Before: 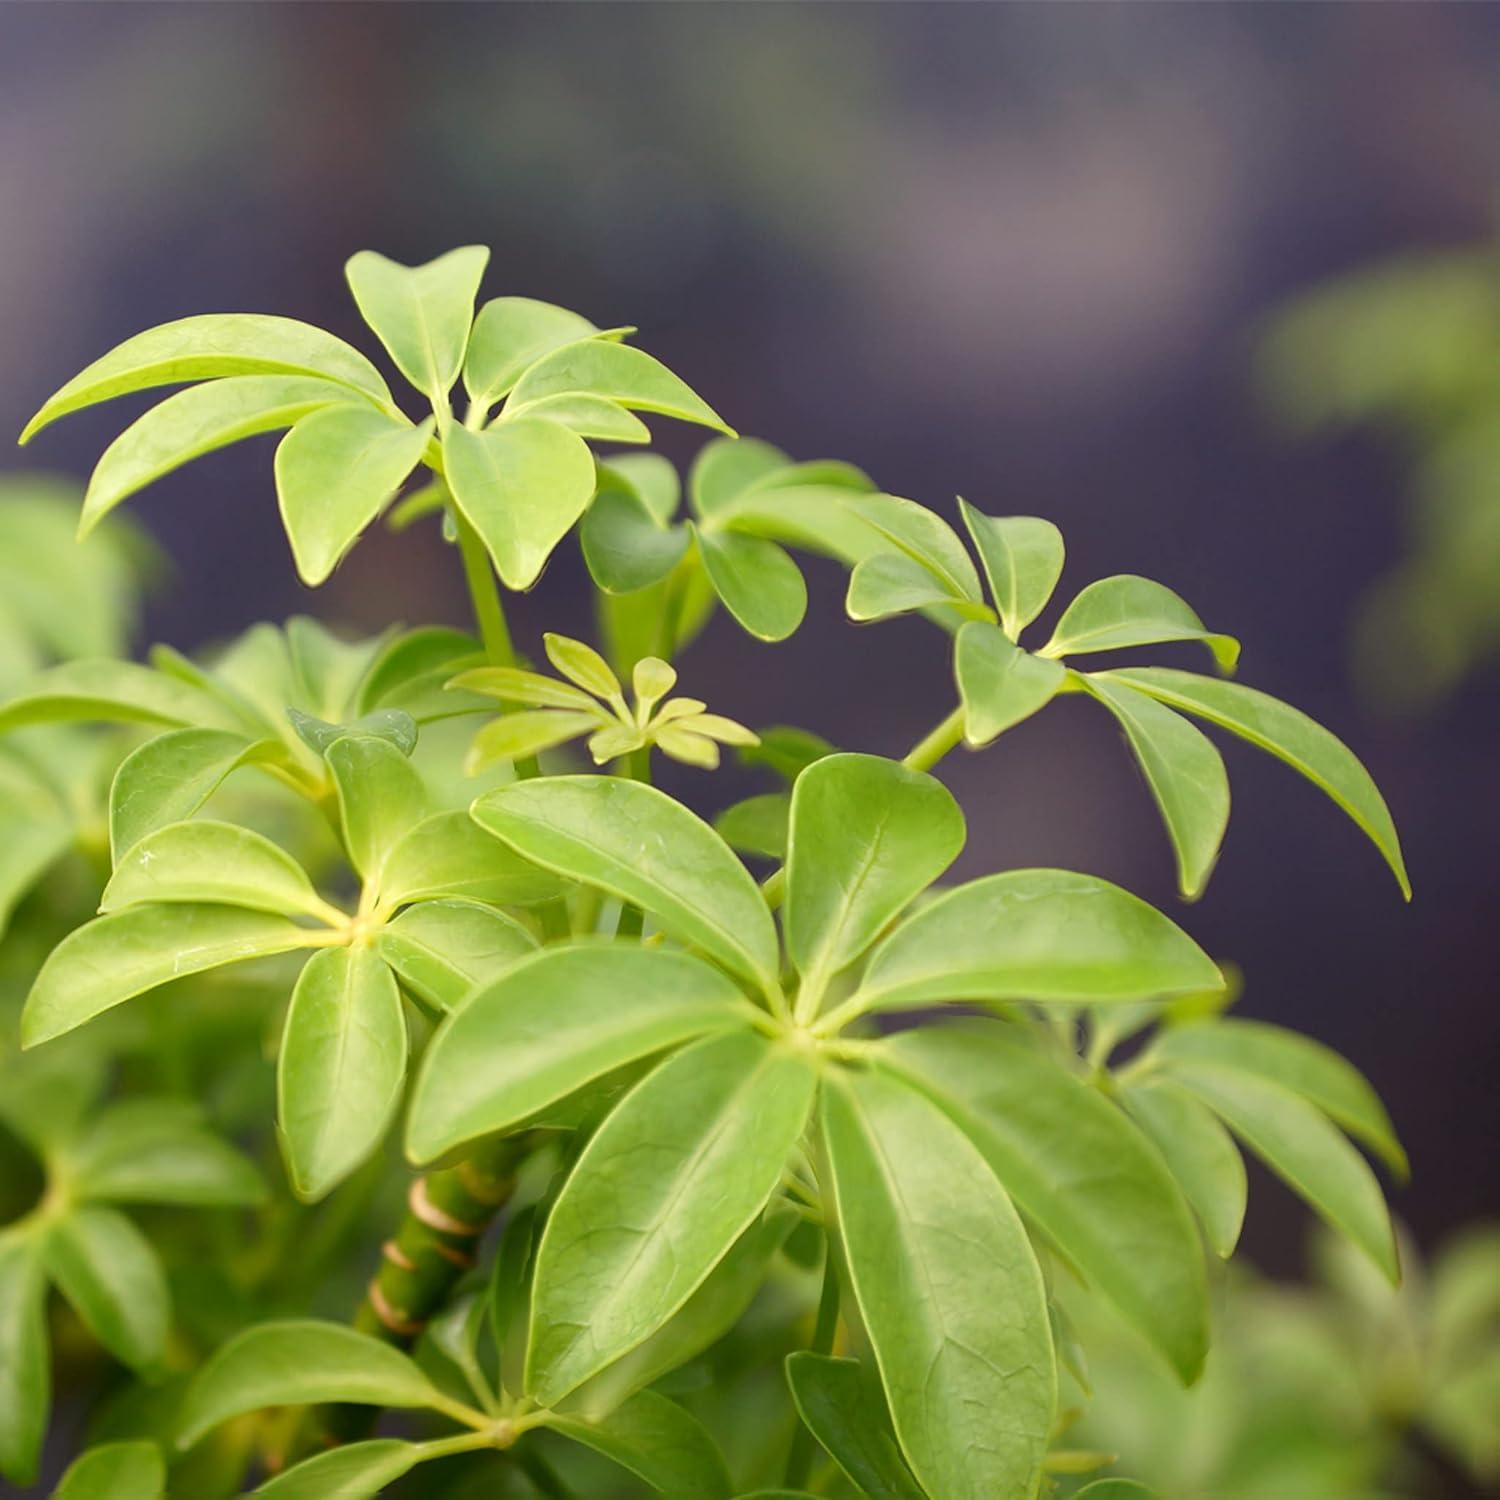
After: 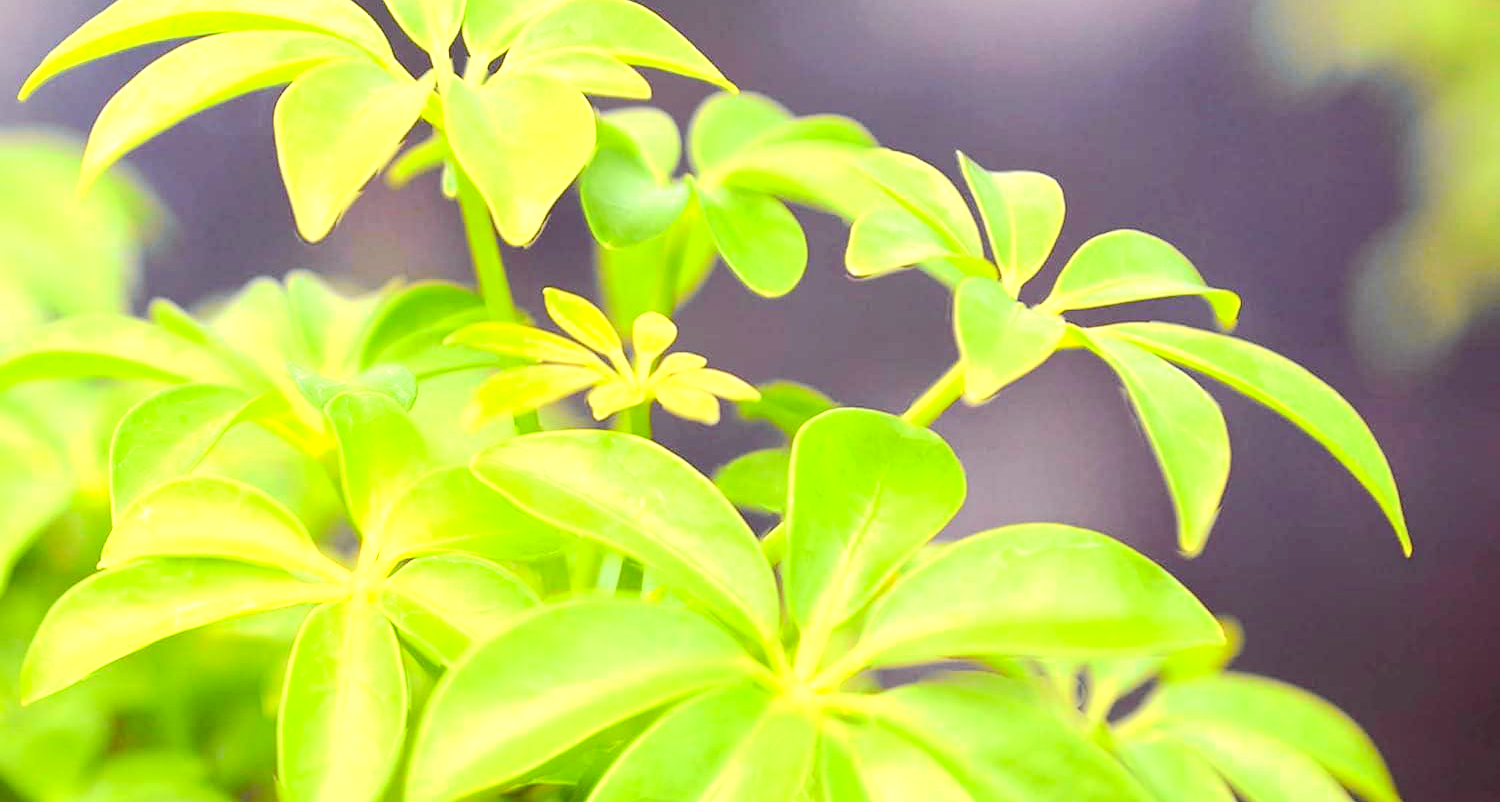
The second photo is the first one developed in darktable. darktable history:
color balance: lift [1, 1.015, 1.004, 0.985], gamma [1, 0.958, 0.971, 1.042], gain [1, 0.956, 0.977, 1.044]
color correction: highlights a* -0.182, highlights b* -0.124
crop and rotate: top 23.043%, bottom 23.437%
exposure: black level correction 0, exposure 1.3 EV, compensate highlight preservation false
tone curve: curves: ch0 [(0, 0) (0.071, 0.06) (0.253, 0.242) (0.437, 0.498) (0.55, 0.644) (0.657, 0.749) (0.823, 0.876) (1, 0.99)]; ch1 [(0, 0) (0.346, 0.307) (0.408, 0.369) (0.453, 0.457) (0.476, 0.489) (0.502, 0.493) (0.521, 0.515) (0.537, 0.531) (0.612, 0.641) (0.676, 0.728) (1, 1)]; ch2 [(0, 0) (0.346, 0.34) (0.434, 0.46) (0.485, 0.494) (0.5, 0.494) (0.511, 0.504) (0.537, 0.551) (0.579, 0.599) (0.625, 0.686) (1, 1)], color space Lab, independent channels, preserve colors none
